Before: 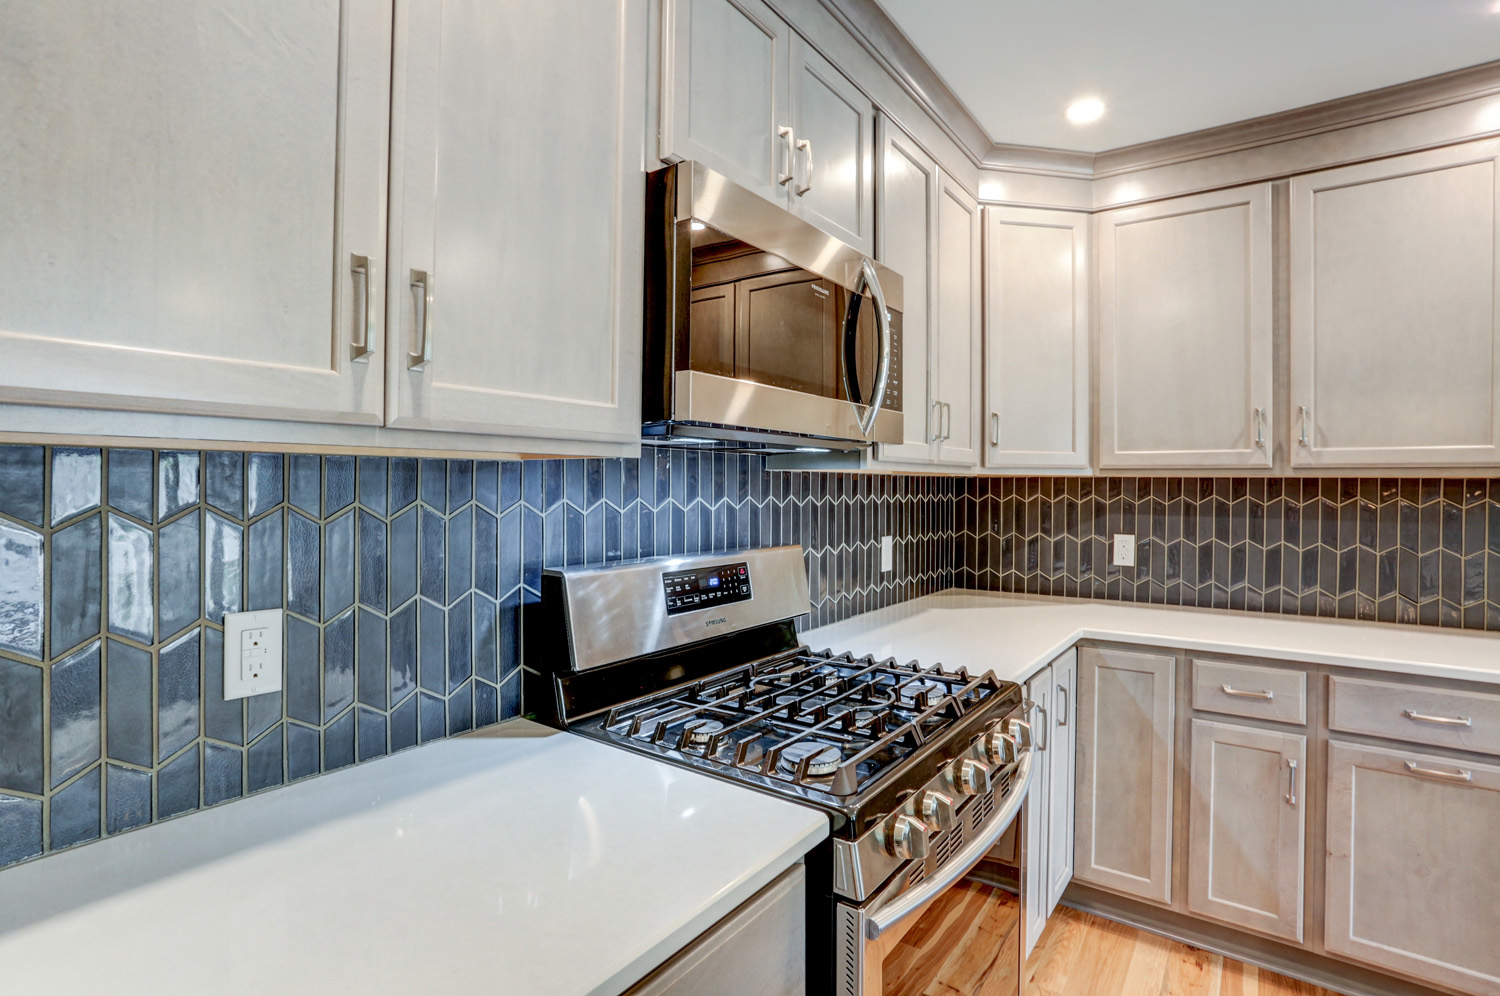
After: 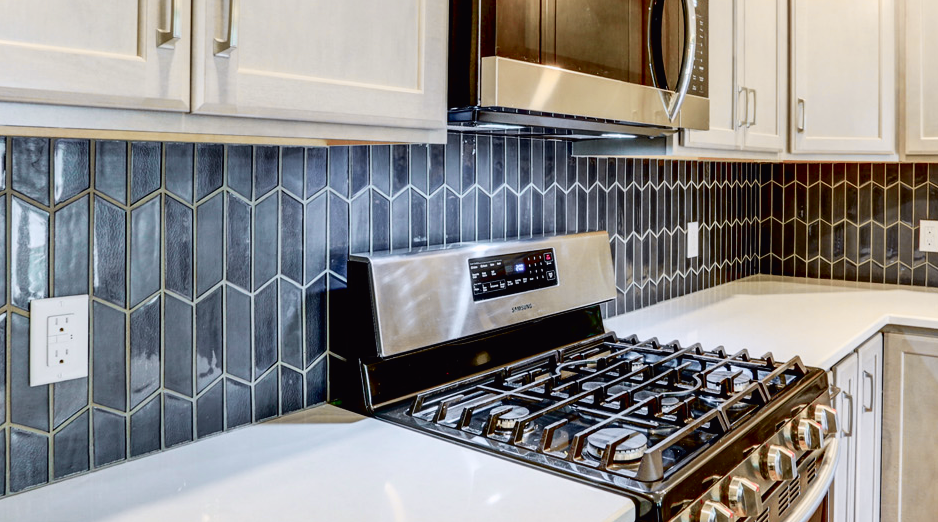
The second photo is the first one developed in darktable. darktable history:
crop: left 12.934%, top 31.624%, right 24.505%, bottom 15.962%
tone curve: curves: ch0 [(0, 0.011) (0.053, 0.026) (0.174, 0.115) (0.416, 0.417) (0.697, 0.758) (0.852, 0.902) (0.991, 0.981)]; ch1 [(0, 0) (0.264, 0.22) (0.407, 0.373) (0.463, 0.457) (0.492, 0.5) (0.512, 0.511) (0.54, 0.543) (0.585, 0.617) (0.659, 0.686) (0.78, 0.8) (1, 1)]; ch2 [(0, 0) (0.438, 0.449) (0.473, 0.469) (0.503, 0.5) (0.523, 0.534) (0.562, 0.591) (0.612, 0.627) (0.701, 0.707) (1, 1)], color space Lab, independent channels, preserve colors none
